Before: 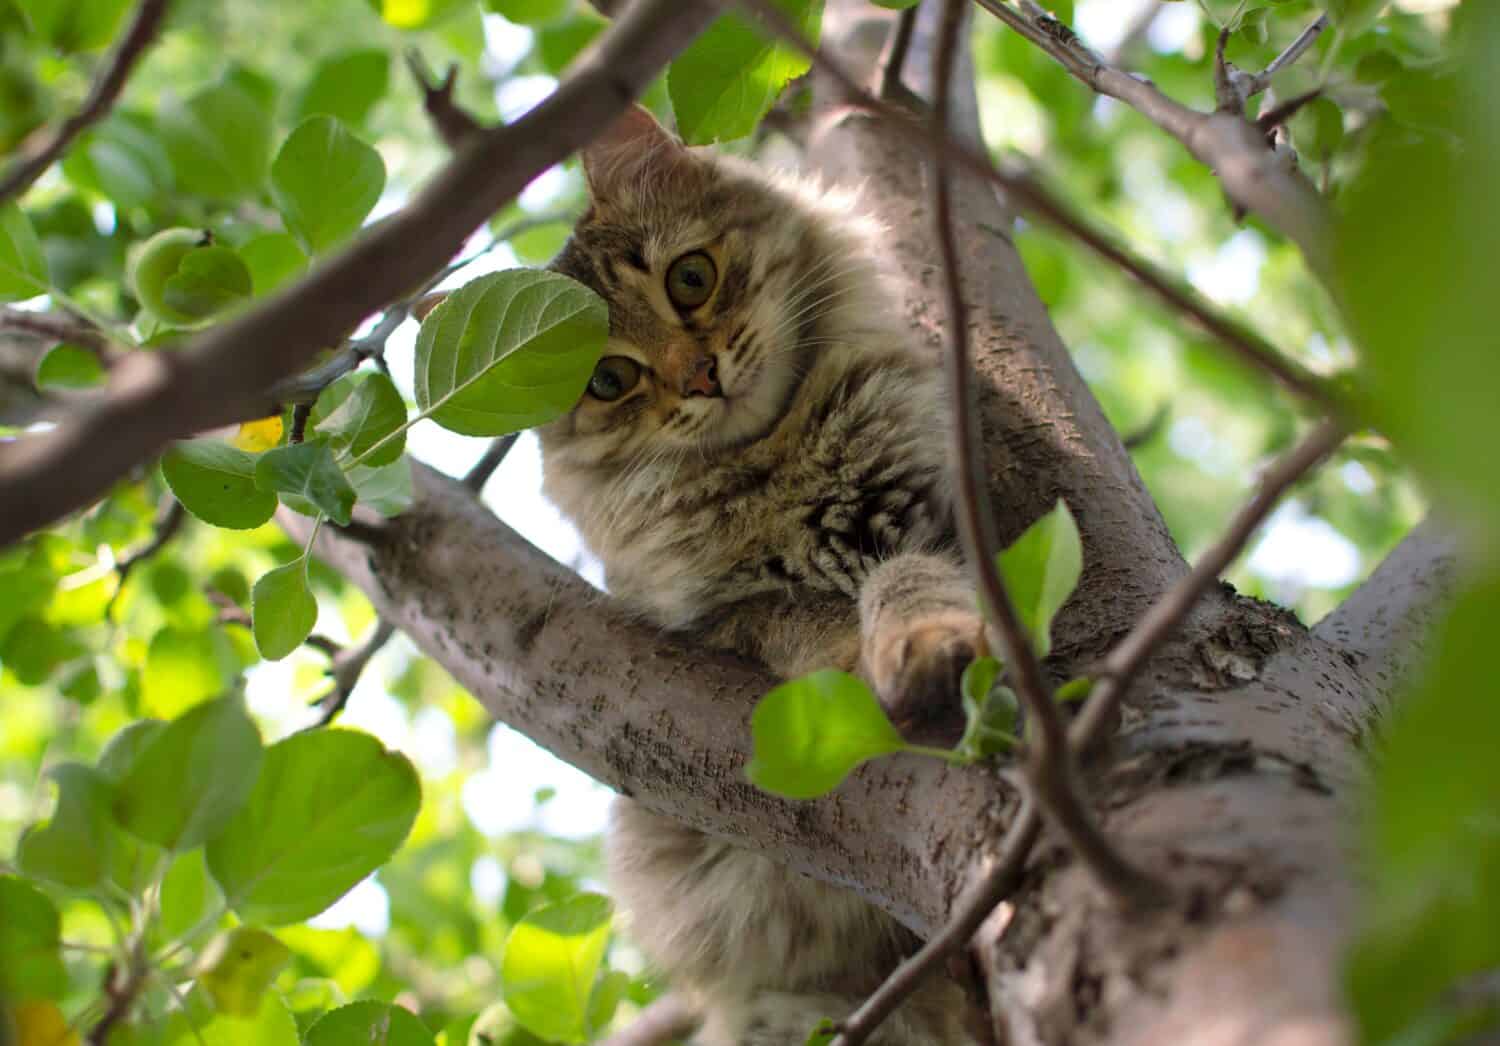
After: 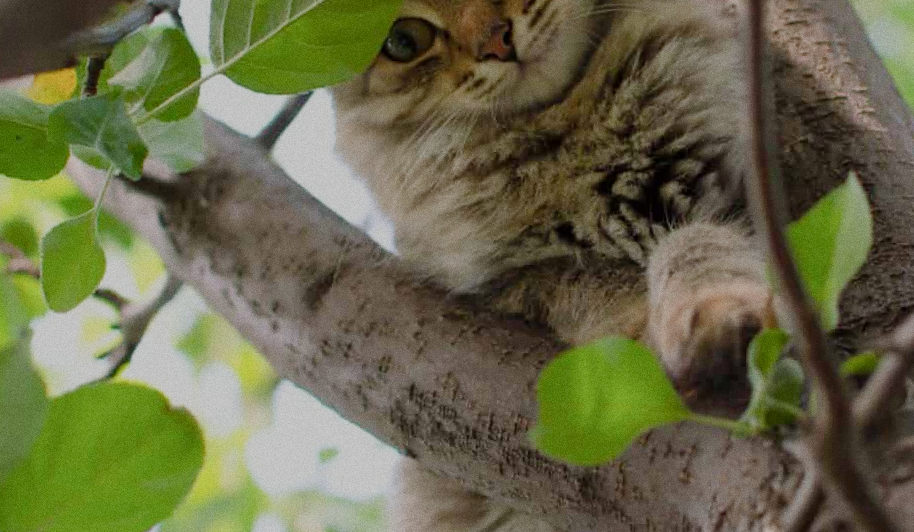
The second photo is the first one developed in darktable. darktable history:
crop: left 13.312%, top 31.28%, right 24.627%, bottom 15.582%
sigmoid: contrast 1.05, skew -0.15
rotate and perspective: rotation 1.57°, crop left 0.018, crop right 0.982, crop top 0.039, crop bottom 0.961
grain: on, module defaults
